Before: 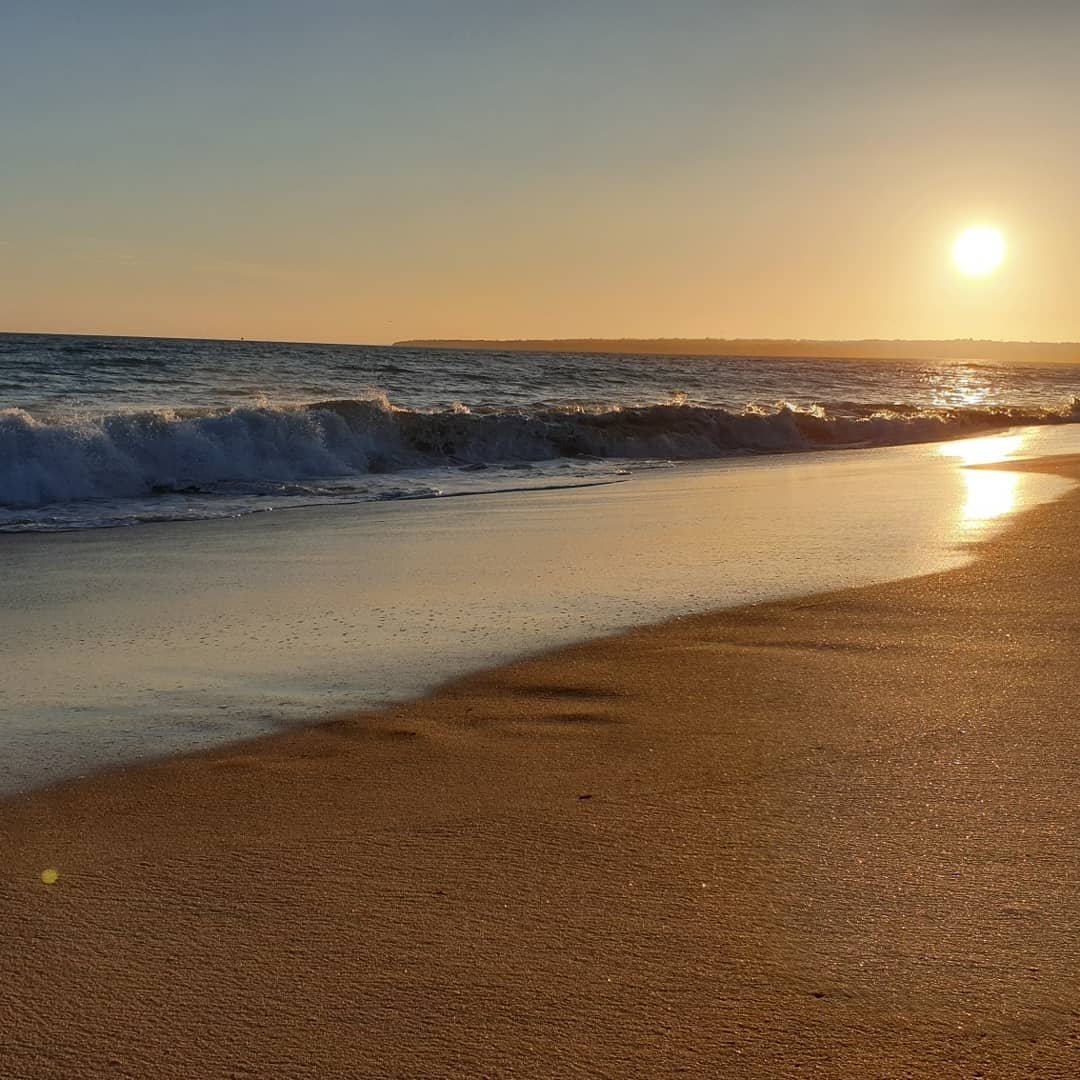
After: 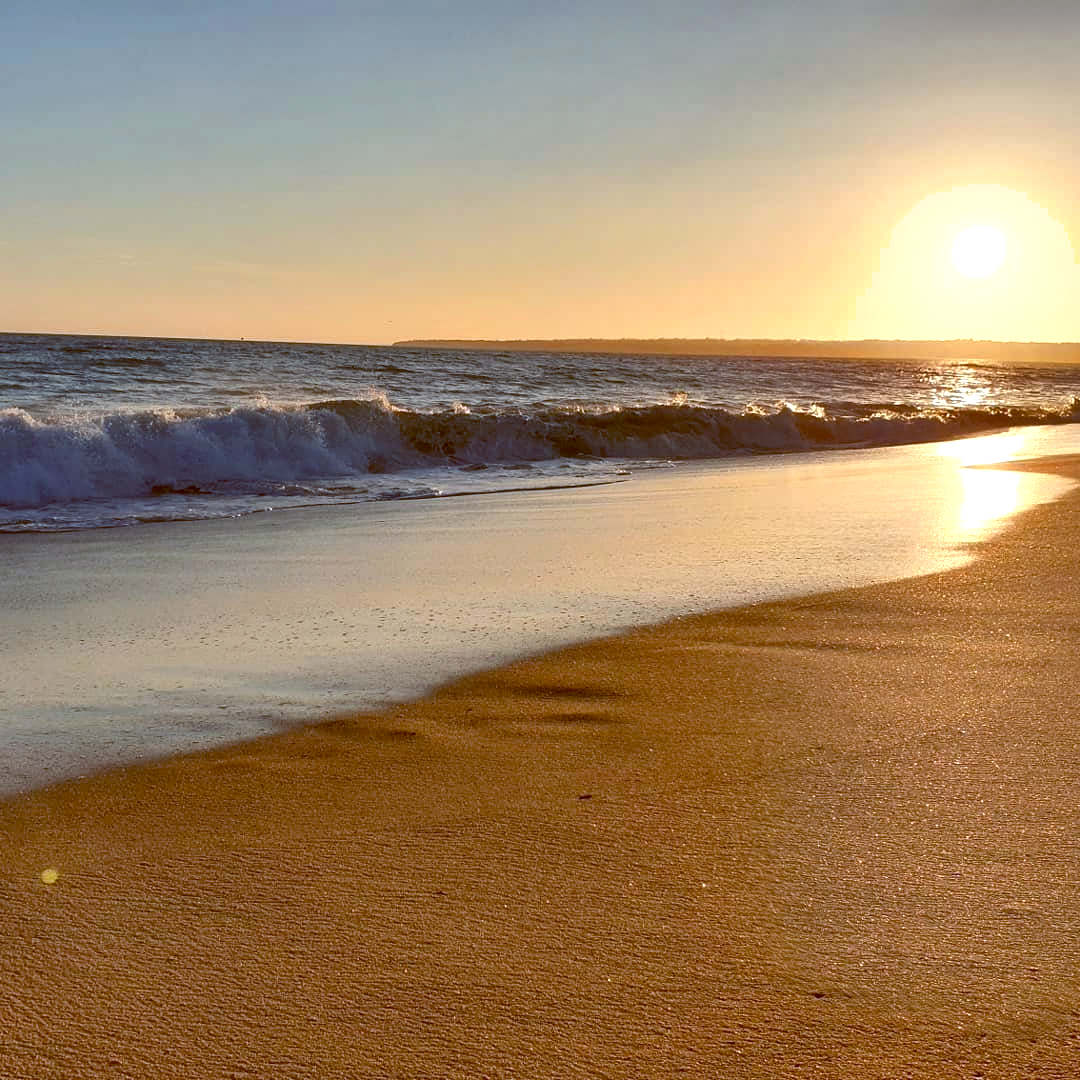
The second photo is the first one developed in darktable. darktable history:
exposure: black level correction 0, exposure 0.7 EV, compensate exposure bias true, compensate highlight preservation false
shadows and highlights: white point adjustment 1, soften with gaussian
color balance: lift [1, 1.015, 1.004, 0.985], gamma [1, 0.958, 0.971, 1.042], gain [1, 0.956, 0.977, 1.044]
